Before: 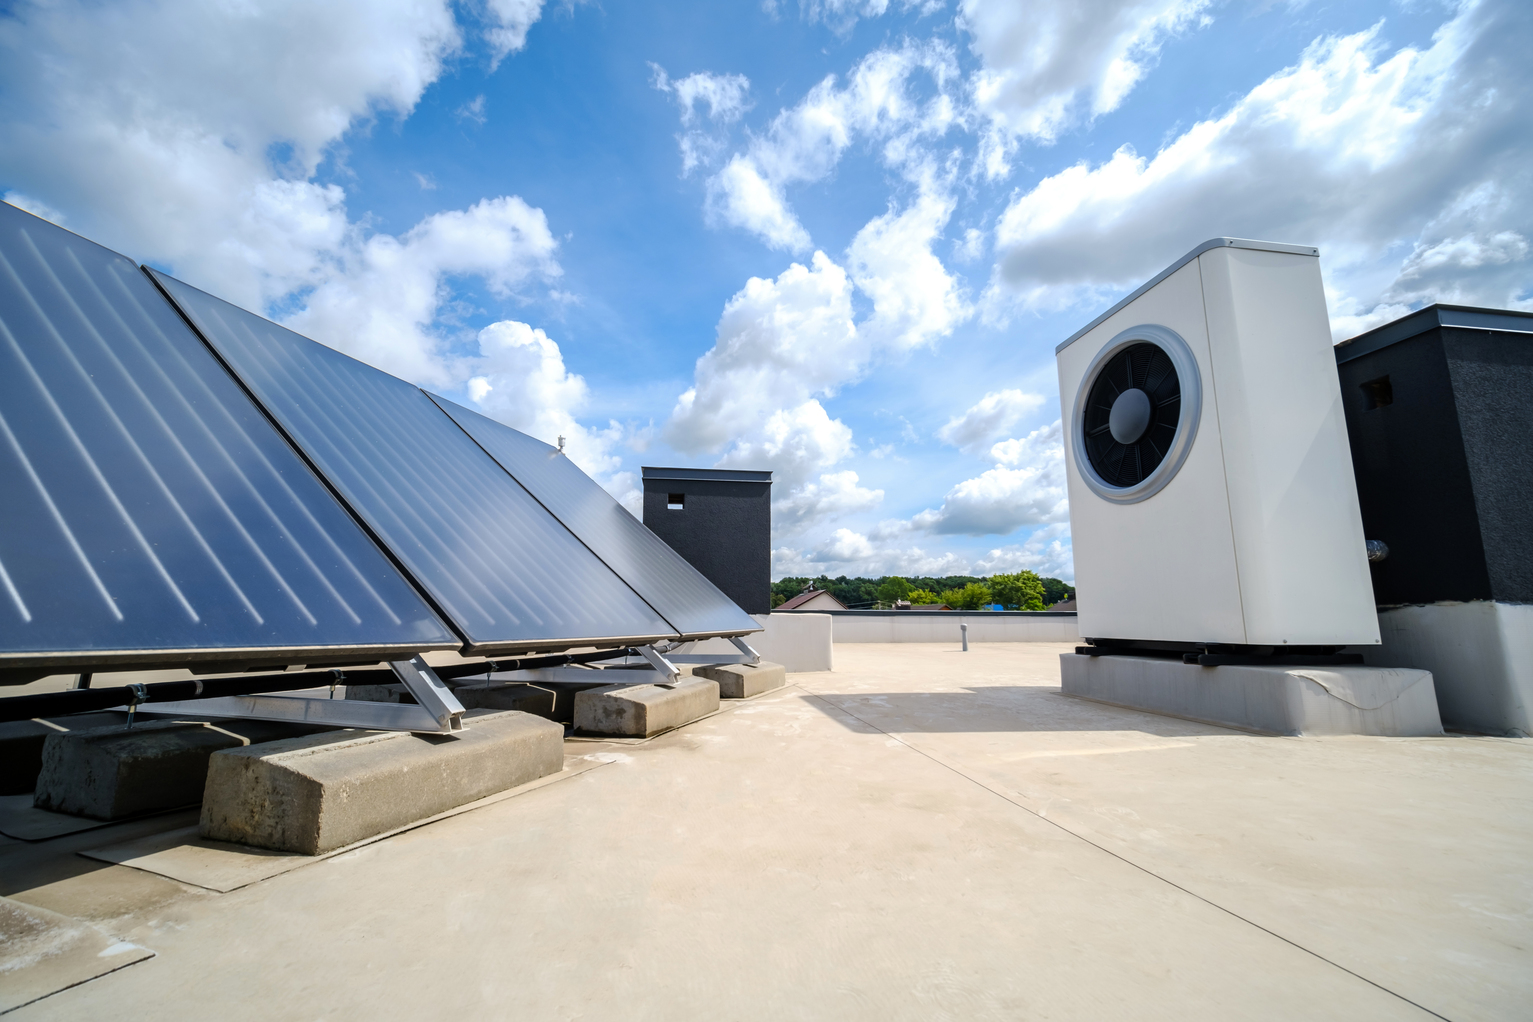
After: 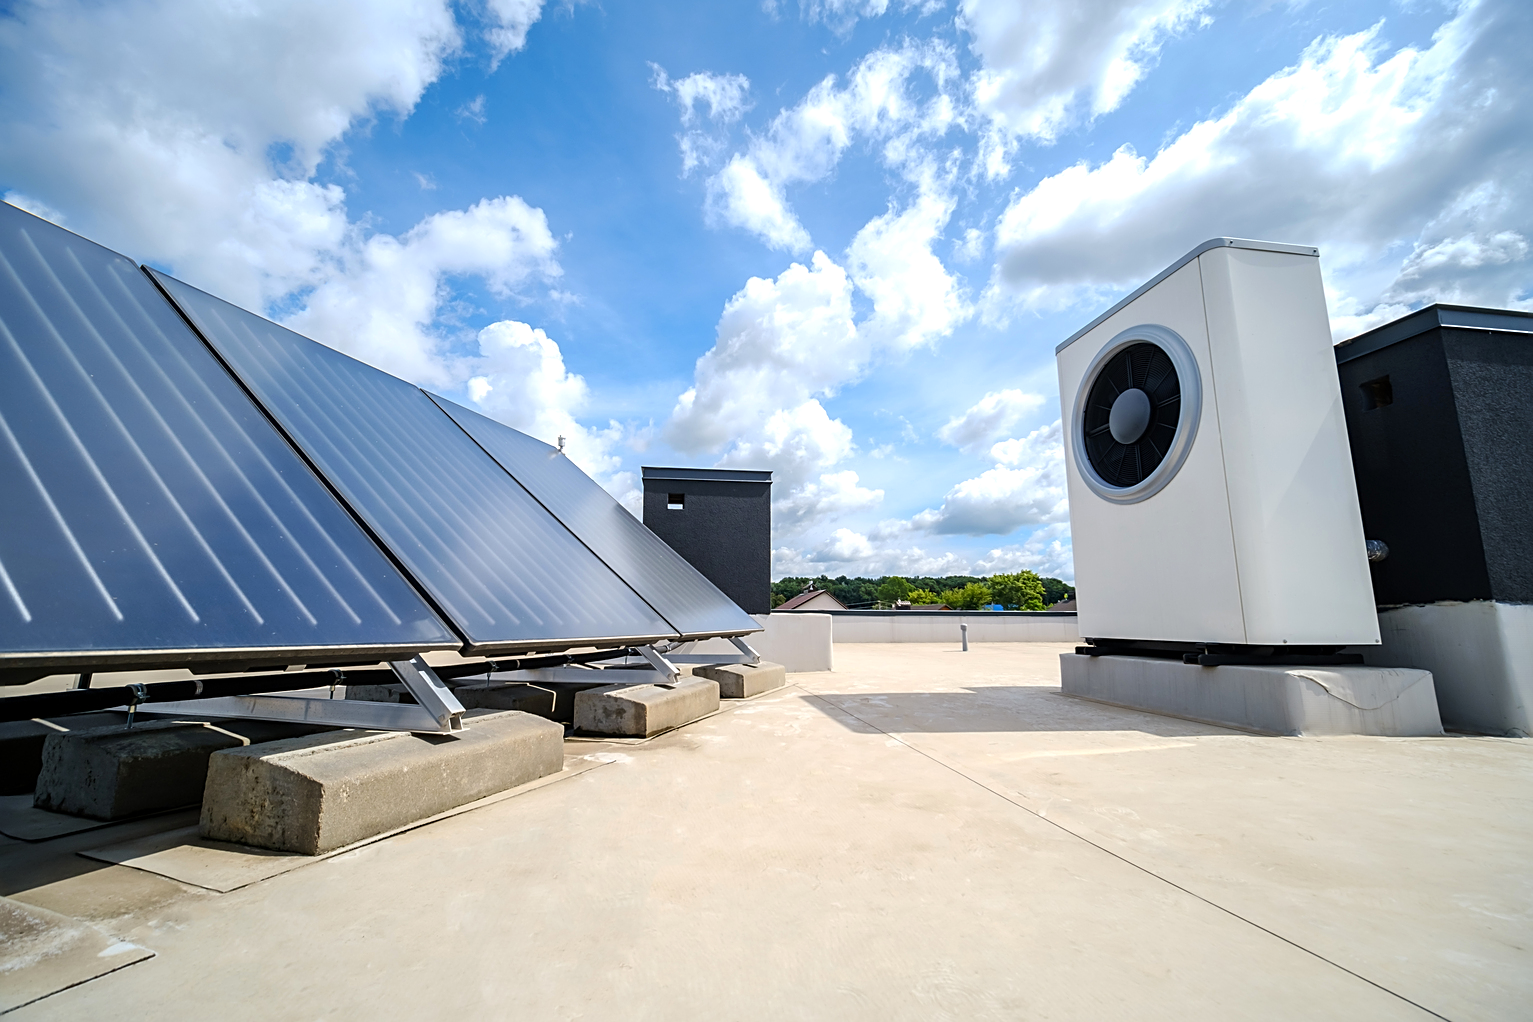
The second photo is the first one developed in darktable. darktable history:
exposure: exposure 0.127 EV, compensate highlight preservation false
sharpen: on, module defaults
